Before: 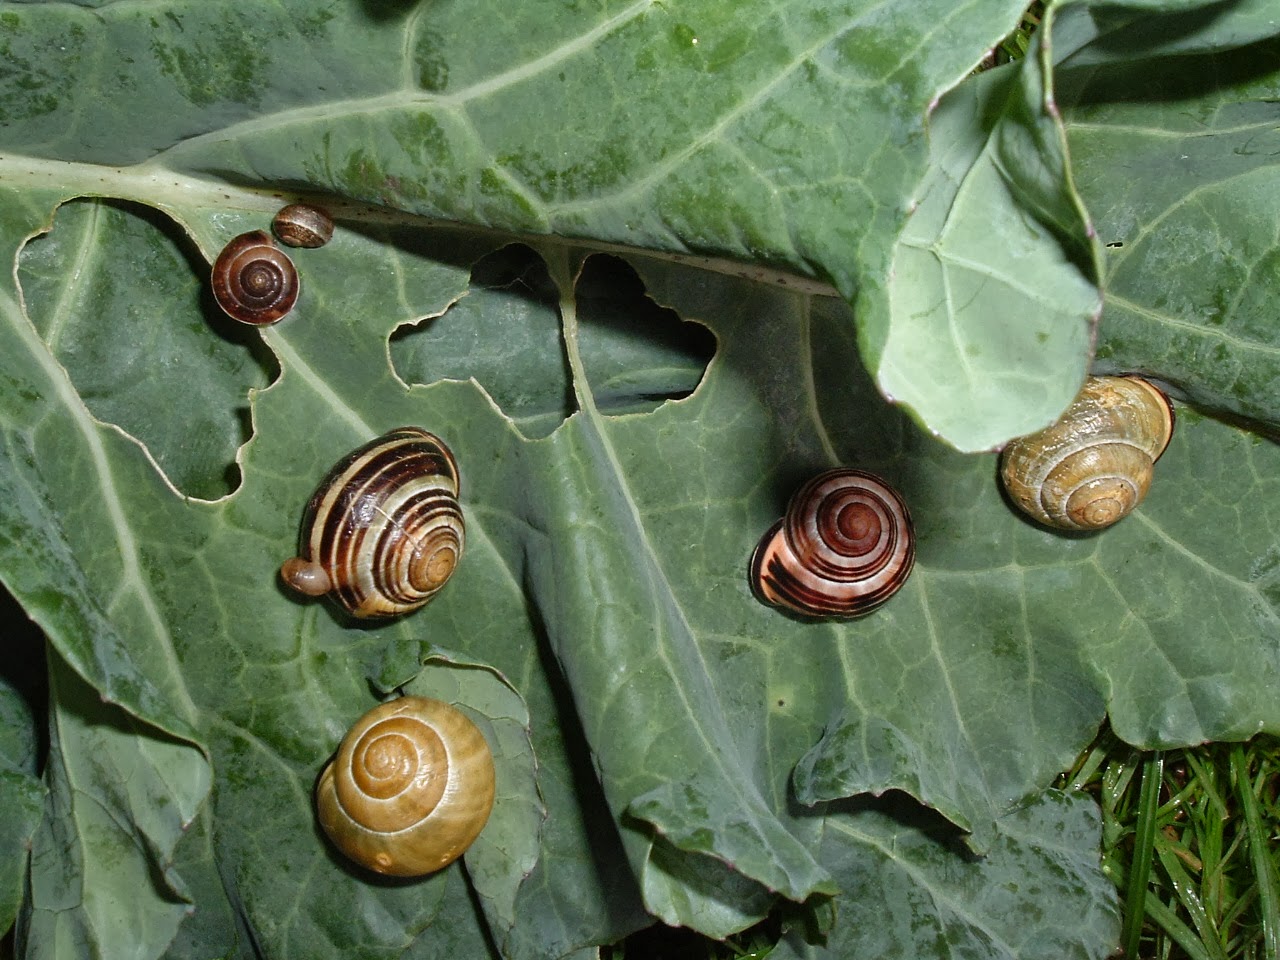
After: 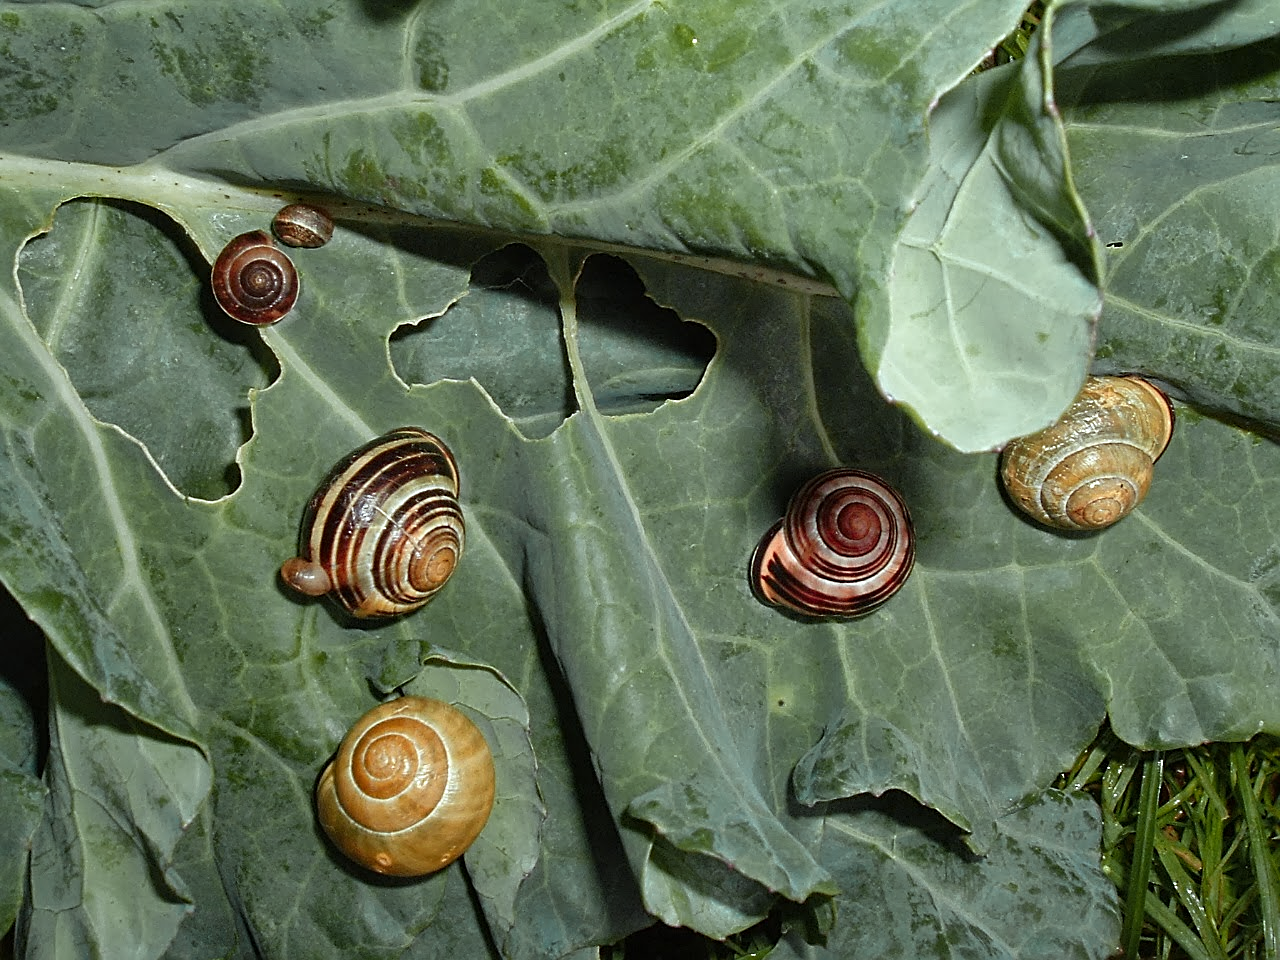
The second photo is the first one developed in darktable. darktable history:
color zones: curves: ch1 [(0.309, 0.524) (0.41, 0.329) (0.508, 0.509)]; ch2 [(0.25, 0.457) (0.75, 0.5)]
sharpen: on, module defaults
color correction: highlights a* -6.69, highlights b* 0.49
